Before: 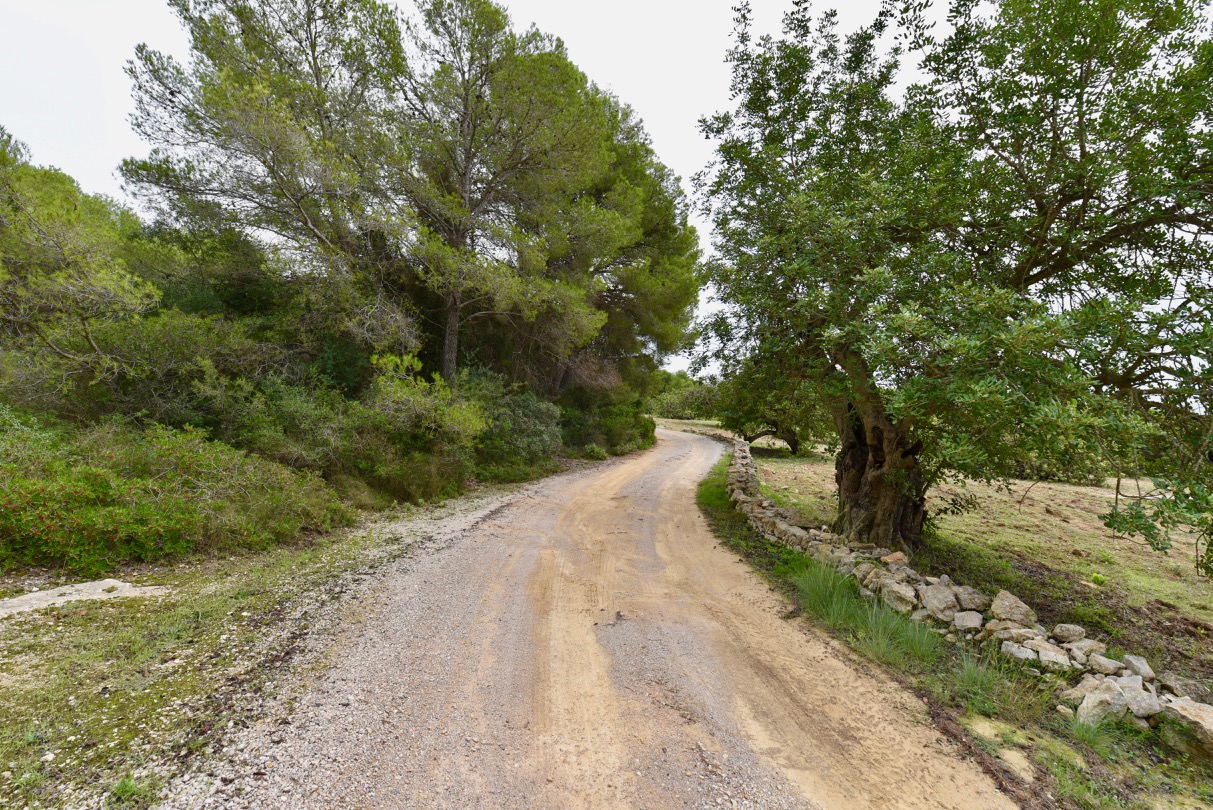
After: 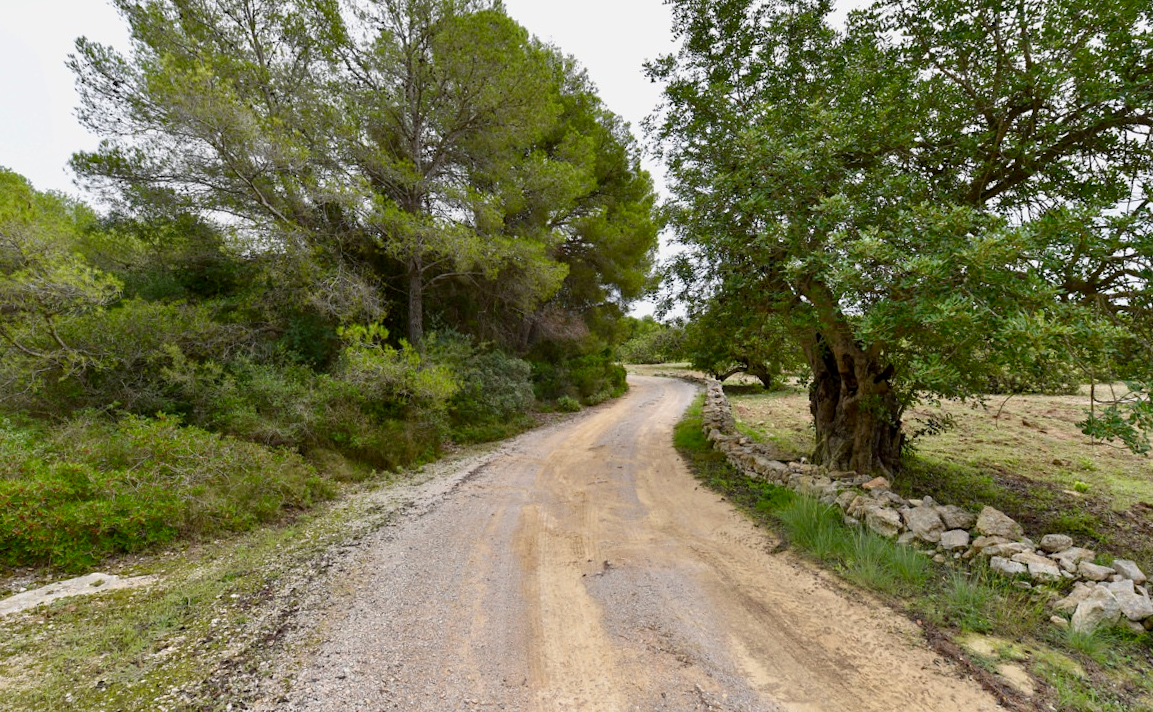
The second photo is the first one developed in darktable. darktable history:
color balance rgb: on, module defaults
rotate and perspective: rotation -5°, crop left 0.05, crop right 0.952, crop top 0.11, crop bottom 0.89
